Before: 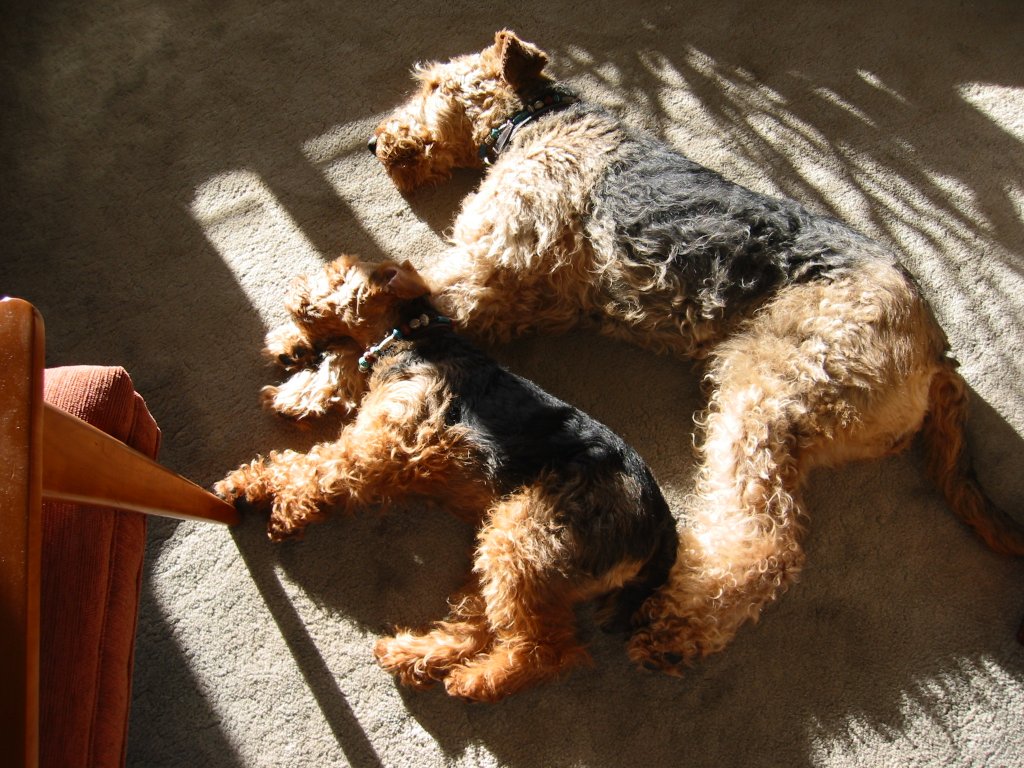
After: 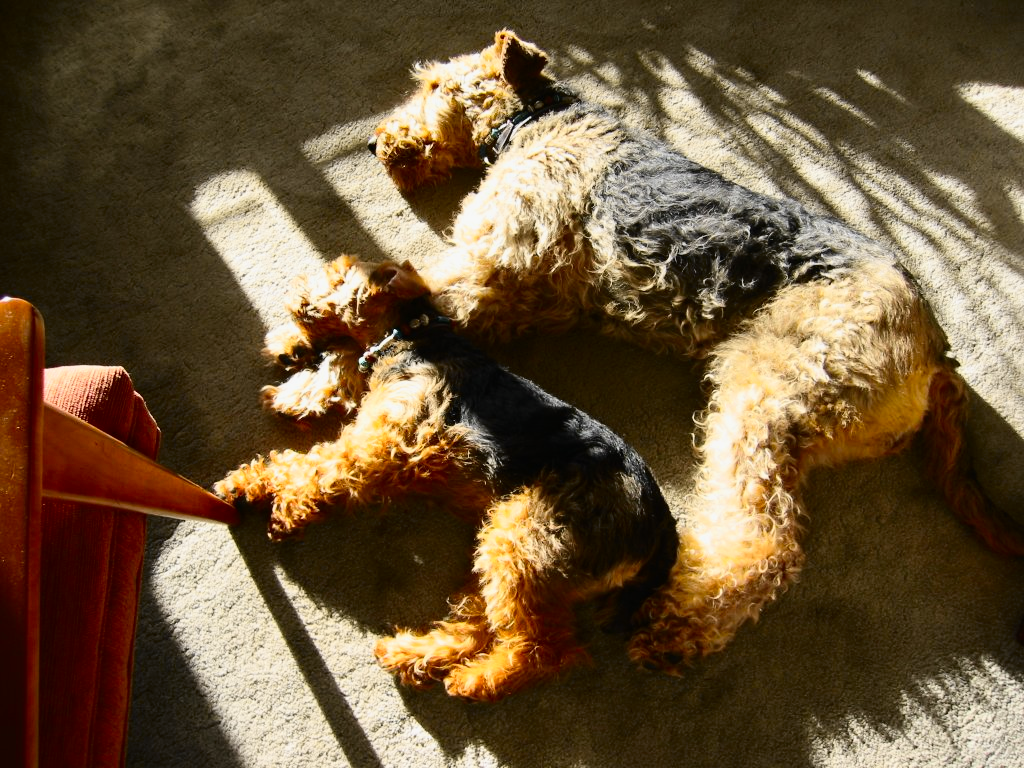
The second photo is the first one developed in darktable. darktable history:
tone curve: curves: ch0 [(0, 0) (0.136, 0.084) (0.346, 0.366) (0.489, 0.559) (0.66, 0.748) (0.849, 0.902) (1, 0.974)]; ch1 [(0, 0) (0.353, 0.344) (0.45, 0.46) (0.498, 0.498) (0.521, 0.512) (0.563, 0.559) (0.592, 0.605) (0.641, 0.673) (1, 1)]; ch2 [(0, 0) (0.333, 0.346) (0.375, 0.375) (0.424, 0.43) (0.476, 0.492) (0.502, 0.502) (0.524, 0.531) (0.579, 0.61) (0.612, 0.644) (0.641, 0.722) (1, 1)], color space Lab, independent channels, preserve colors none
